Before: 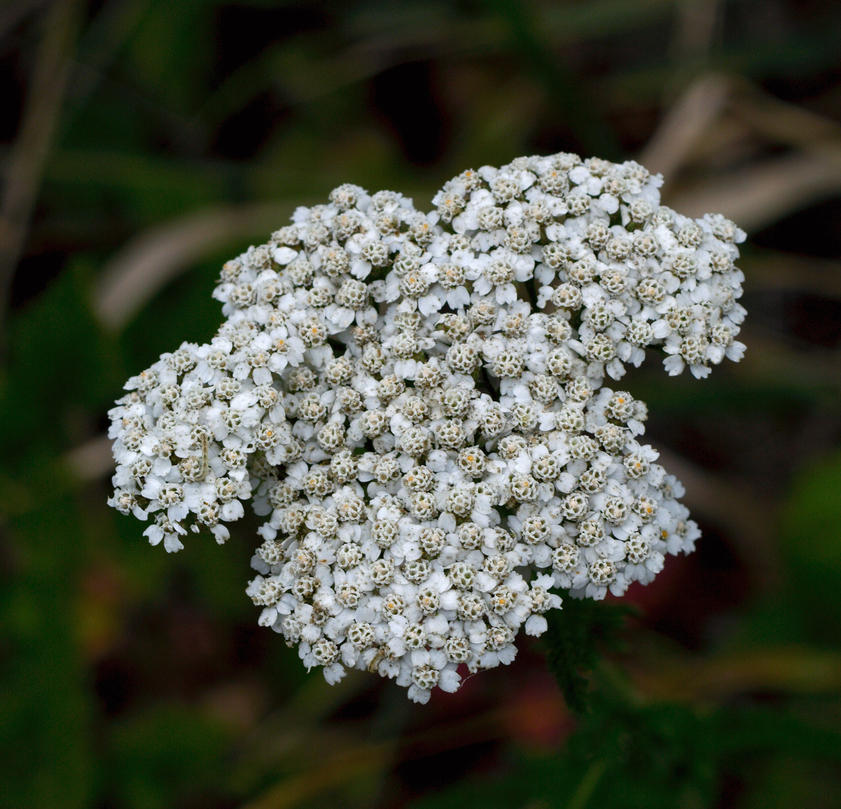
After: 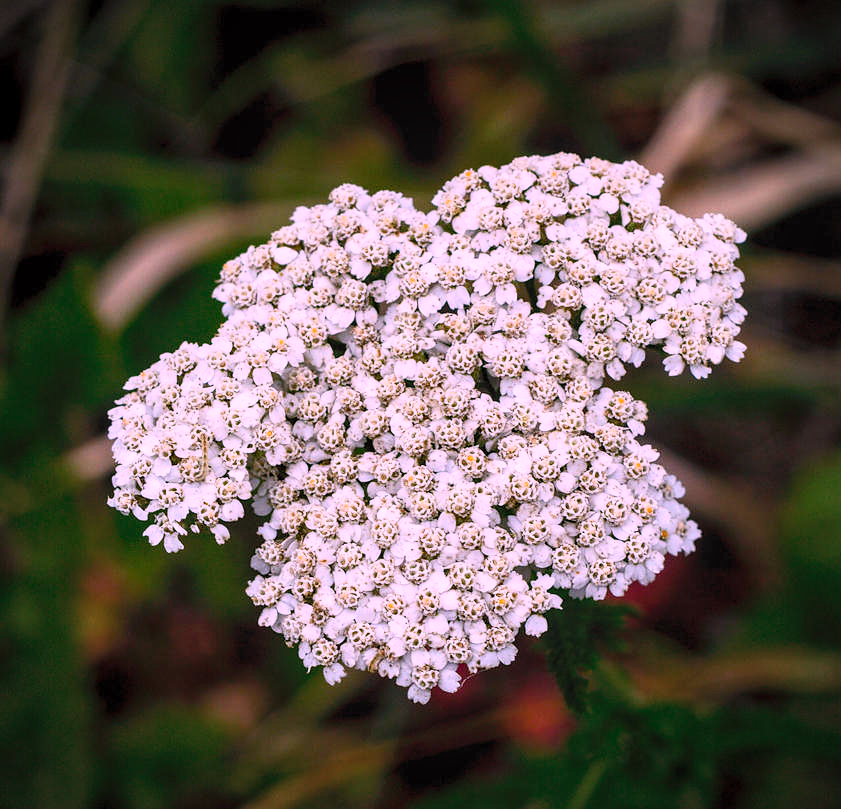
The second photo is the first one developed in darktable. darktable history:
local contrast: on, module defaults
vignetting: fall-off radius 60.92%
white balance: red 1.188, blue 1.11
sharpen: radius 1
contrast brightness saturation: contrast 0.24, brightness 0.26, saturation 0.39
